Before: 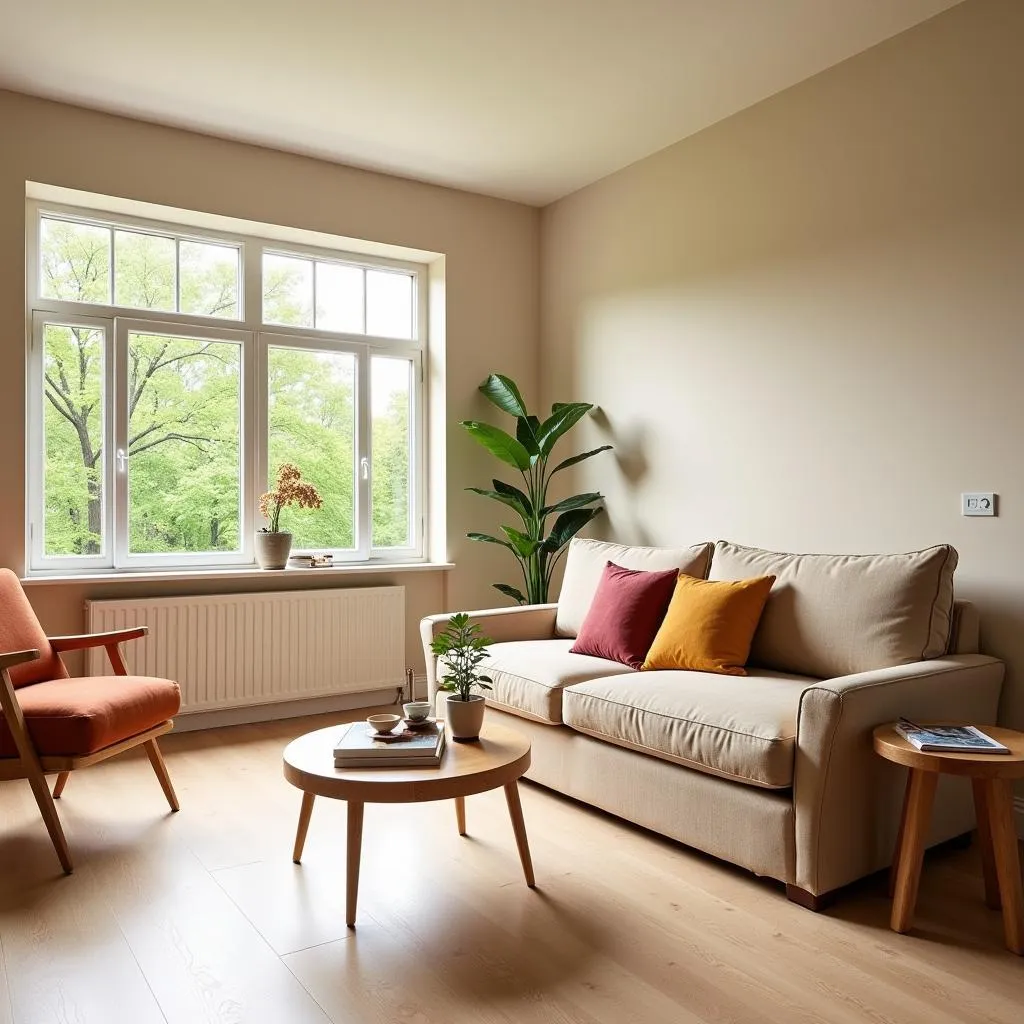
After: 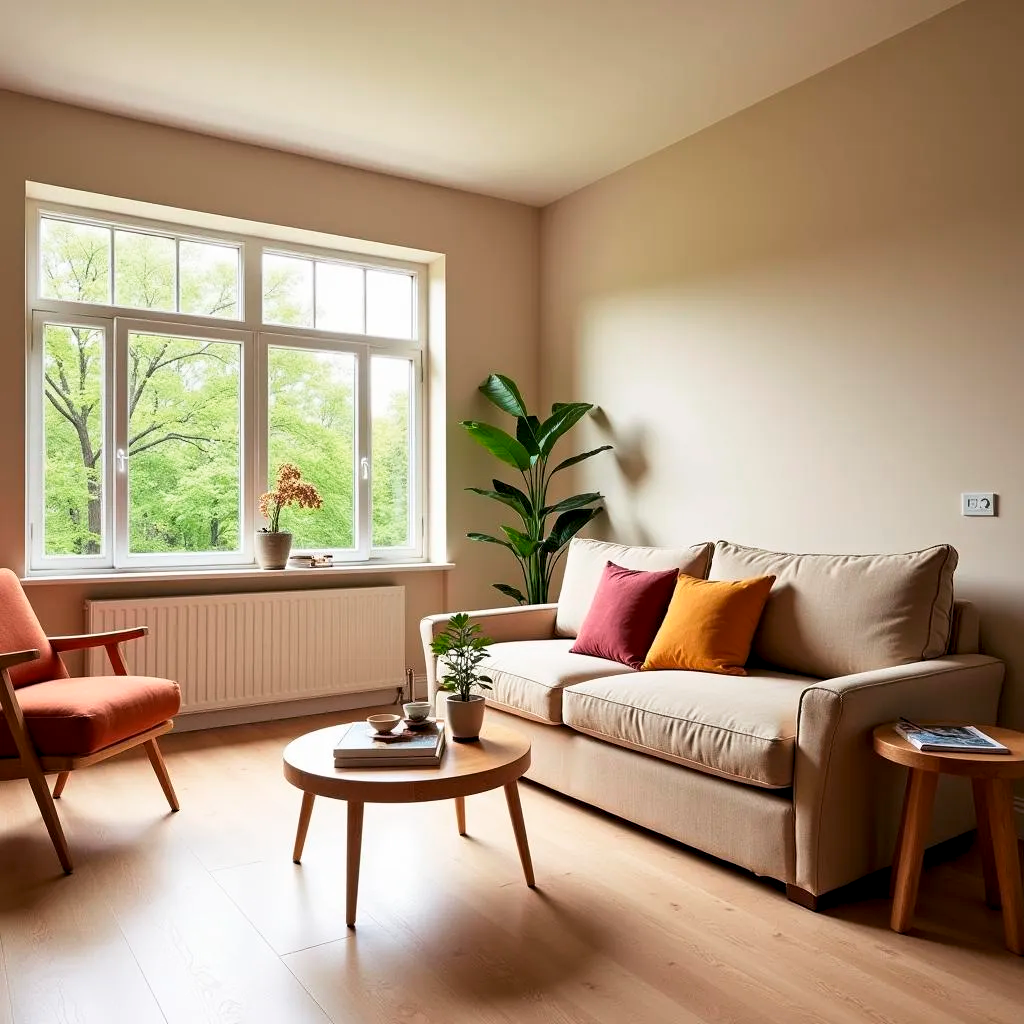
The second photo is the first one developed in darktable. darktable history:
tone curve: curves: ch0 [(0, 0) (0.003, 0.003) (0.011, 0.011) (0.025, 0.026) (0.044, 0.046) (0.069, 0.071) (0.1, 0.103) (0.136, 0.14) (0.177, 0.183) (0.224, 0.231) (0.277, 0.286) (0.335, 0.346) (0.399, 0.412) (0.468, 0.483) (0.543, 0.56) (0.623, 0.643) (0.709, 0.732) (0.801, 0.826) (0.898, 0.917) (1, 1)], preserve colors none
color look up table: target L [74.65, 65.85, 49.28, 33.88, 100, 65.5, 62.11, 58.13, 50.78, 42.02, 29.42, 53.85, 53.17, 40.01, 25.73, 28.8, 85.72, 75.67, 65.6, 63.87, 51.02, 46.44, 47.08, 26.7, 0 ×25], target a [-0.399, -26.42, -46.13, -16.03, 0, 17.05, 20.21, 37.42, 51.05, 53.79, 14.2, 7.276, 48.83, 9.031, 23.32, 15.18, -1.122, -2.116, -32.12, -2.551, -18.45, -2.314, -4.846, -2.637, 0 ×25], target b [71.1, 54.74, 32.61, 20.09, 0.005, 64.01, 11.35, 53.62, 15.8, 28.68, 12.46, -29.92, -16.67, -51.16, -22.62, -55.91, -2.532, -4.002, -8.995, -4.818, -33.08, -3.755, -30.08, -3.613, 0 ×25], num patches 24
